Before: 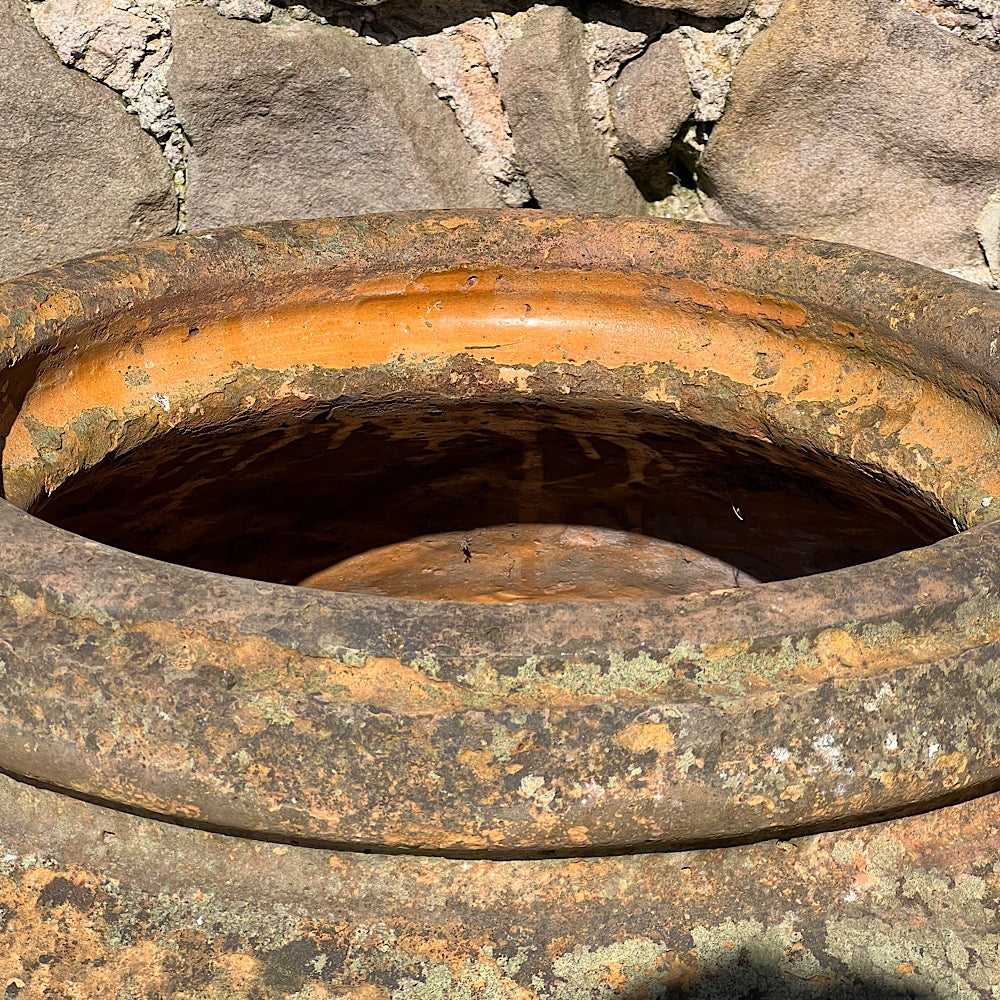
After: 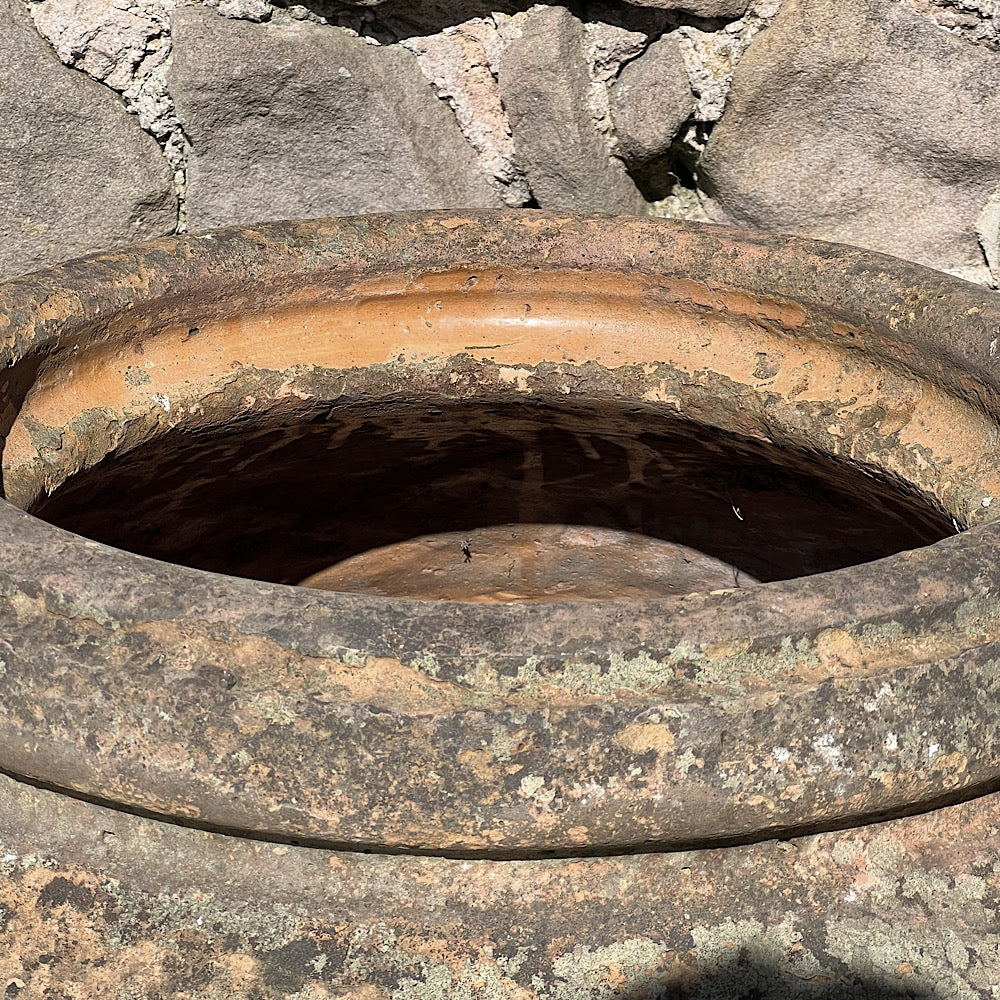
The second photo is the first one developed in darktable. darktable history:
tone equalizer: on, module defaults
color correction: highlights b* -0.061, saturation 0.621
